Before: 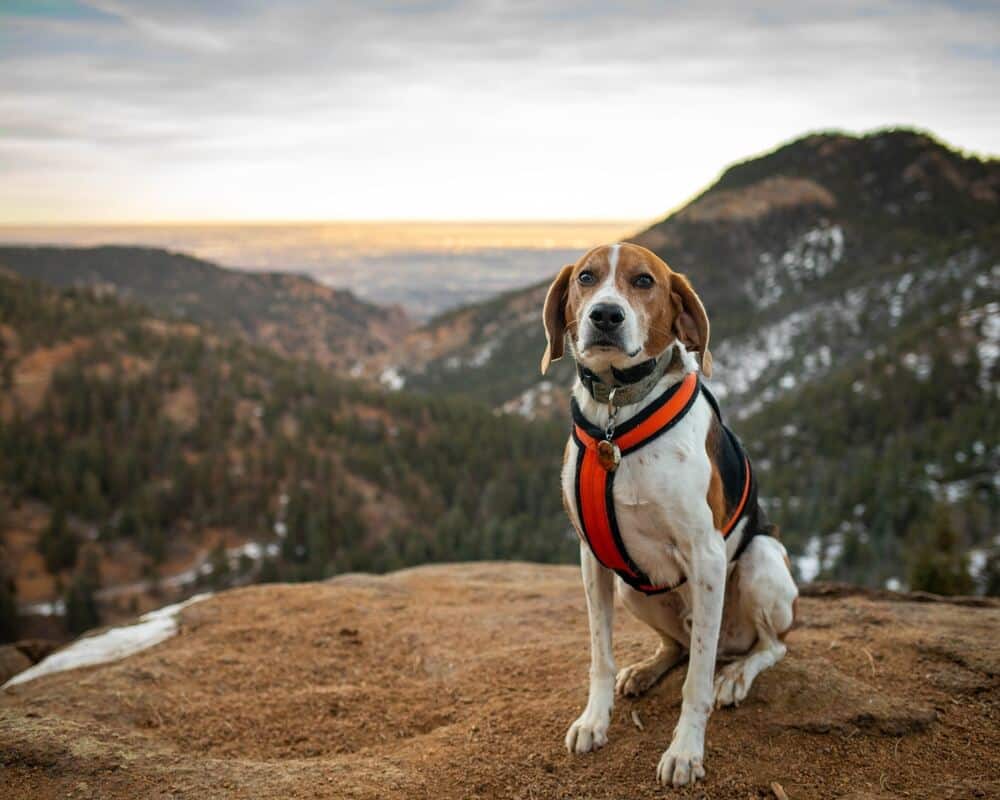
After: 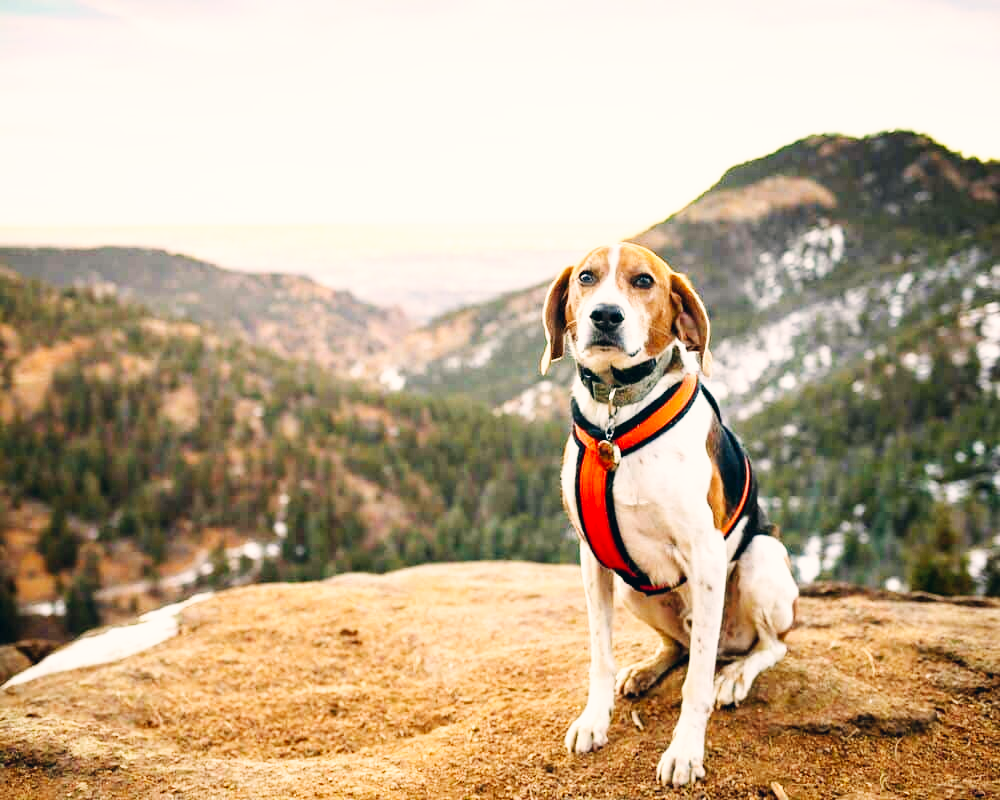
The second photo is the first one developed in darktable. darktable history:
base curve: curves: ch0 [(0, 0.003) (0.001, 0.002) (0.006, 0.004) (0.02, 0.022) (0.048, 0.086) (0.094, 0.234) (0.162, 0.431) (0.258, 0.629) (0.385, 0.8) (0.548, 0.918) (0.751, 0.988) (1, 1)], preserve colors none
color correction: highlights a* 5.38, highlights b* 5.3, shadows a* -4.26, shadows b* -5.11
exposure: black level correction 0, exposure 0.5 EV, compensate highlight preservation false
